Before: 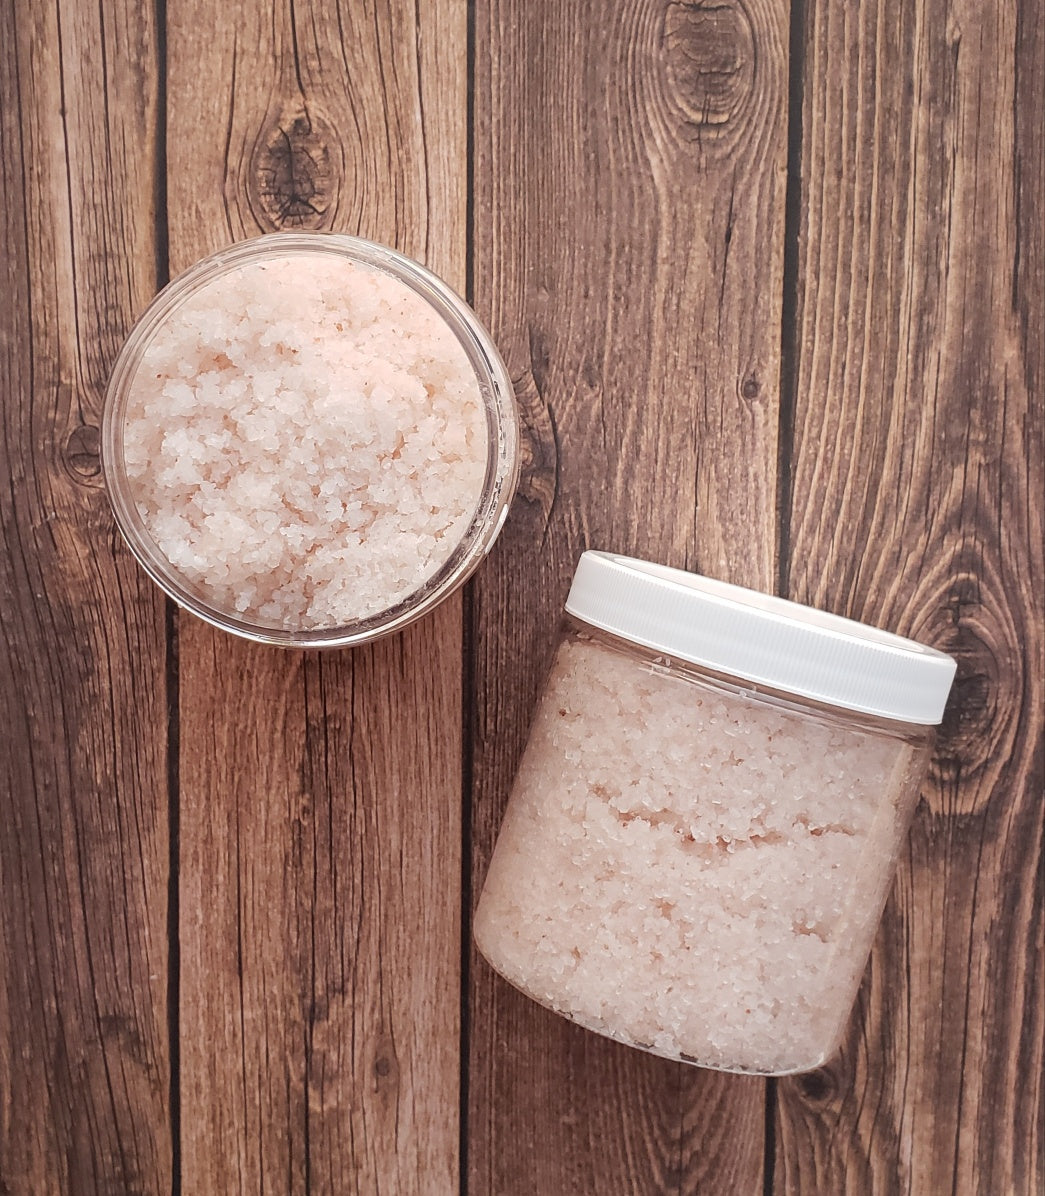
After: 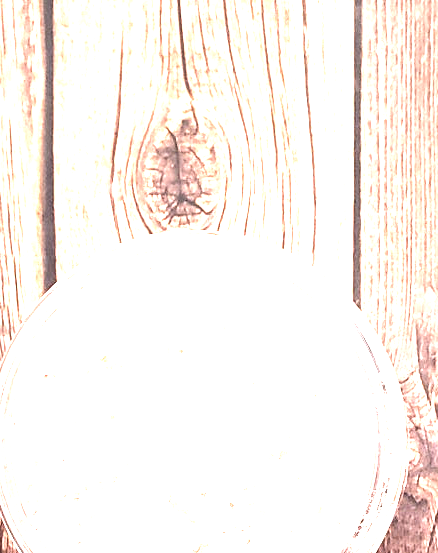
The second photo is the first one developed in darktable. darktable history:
exposure: exposure 2 EV, compensate exposure bias true, compensate highlight preservation false
crop and rotate: left 10.817%, top 0.062%, right 47.194%, bottom 53.626%
tone equalizer: -8 EV -0.75 EV, -7 EV -0.7 EV, -6 EV -0.6 EV, -5 EV -0.4 EV, -3 EV 0.4 EV, -2 EV 0.6 EV, -1 EV 0.7 EV, +0 EV 0.75 EV, edges refinement/feathering 500, mask exposure compensation -1.57 EV, preserve details no
